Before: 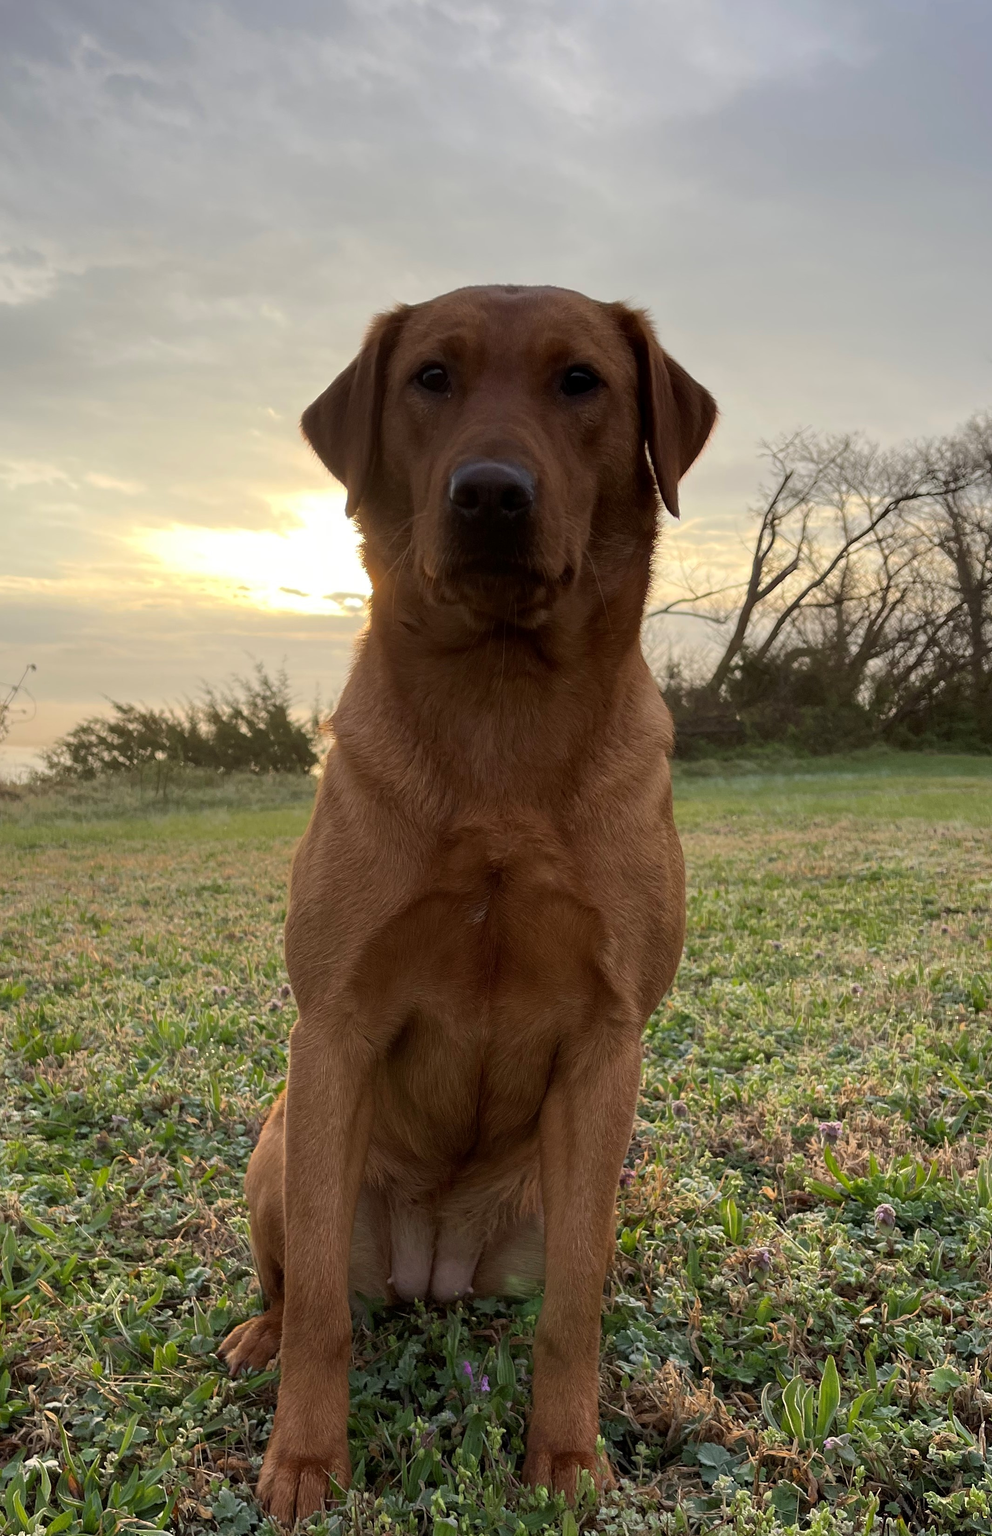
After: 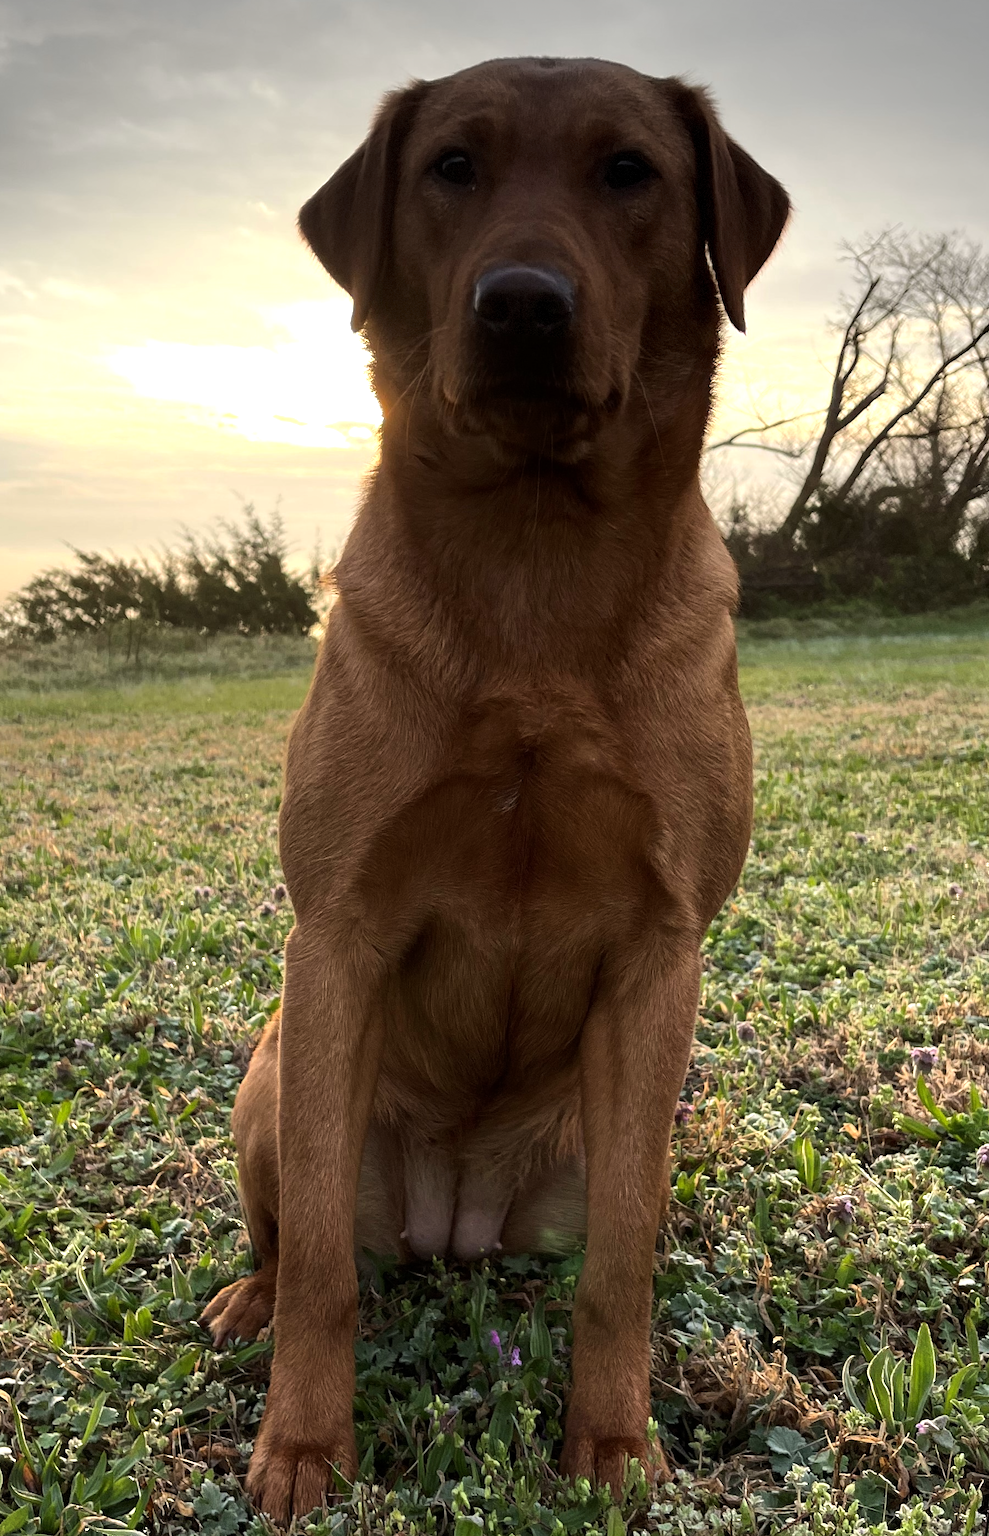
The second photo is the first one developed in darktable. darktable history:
tone equalizer: -8 EV -0.789 EV, -7 EV -0.693 EV, -6 EV -0.636 EV, -5 EV -0.362 EV, -3 EV 0.38 EV, -2 EV 0.6 EV, -1 EV 0.688 EV, +0 EV 0.732 EV, edges refinement/feathering 500, mask exposure compensation -1.57 EV, preserve details no
vignetting: fall-off radius 60.93%, center (-0.028, 0.233), dithering 8-bit output
crop and rotate: left 4.935%, top 15.425%, right 10.683%
